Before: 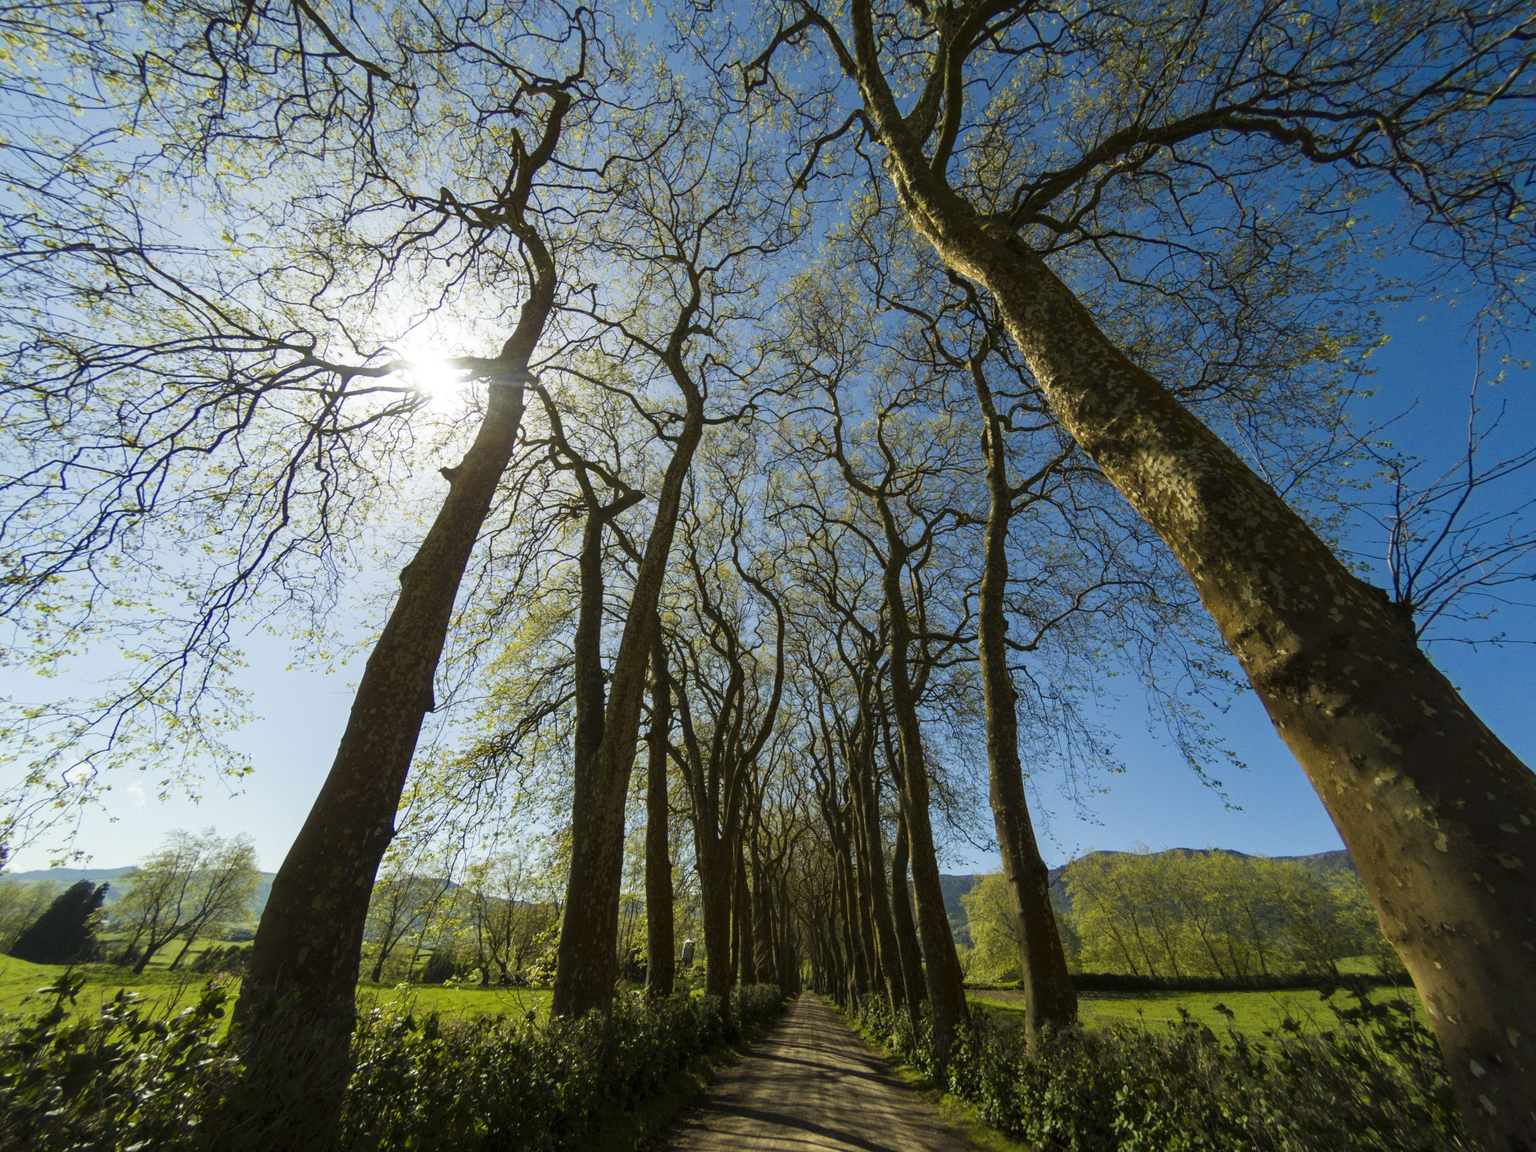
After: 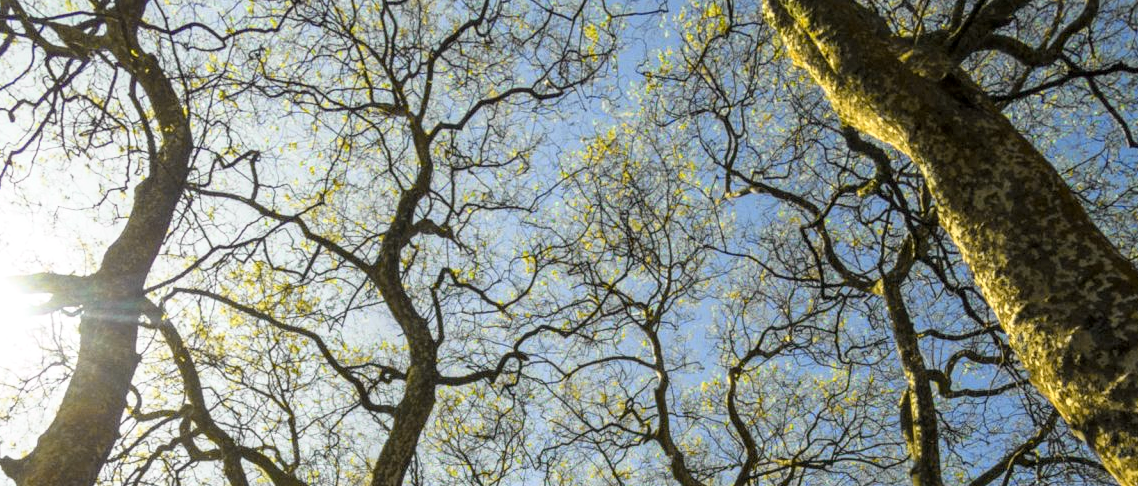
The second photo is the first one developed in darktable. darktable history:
contrast brightness saturation: contrast 0.047, brightness 0.056, saturation 0.011
crop: left 28.742%, top 16.812%, right 26.786%, bottom 57.856%
levels: mode automatic
local contrast: on, module defaults
tone curve: curves: ch0 [(0, 0) (0.062, 0.037) (0.142, 0.138) (0.359, 0.419) (0.469, 0.544) (0.634, 0.722) (0.839, 0.909) (0.998, 0.978)]; ch1 [(0, 0) (0.437, 0.408) (0.472, 0.47) (0.502, 0.503) (0.527, 0.523) (0.559, 0.573) (0.608, 0.665) (0.669, 0.748) (0.859, 0.899) (1, 1)]; ch2 [(0, 0) (0.33, 0.301) (0.421, 0.443) (0.473, 0.498) (0.502, 0.5) (0.535, 0.531) (0.575, 0.603) (0.608, 0.667) (1, 1)], color space Lab, independent channels, preserve colors none
